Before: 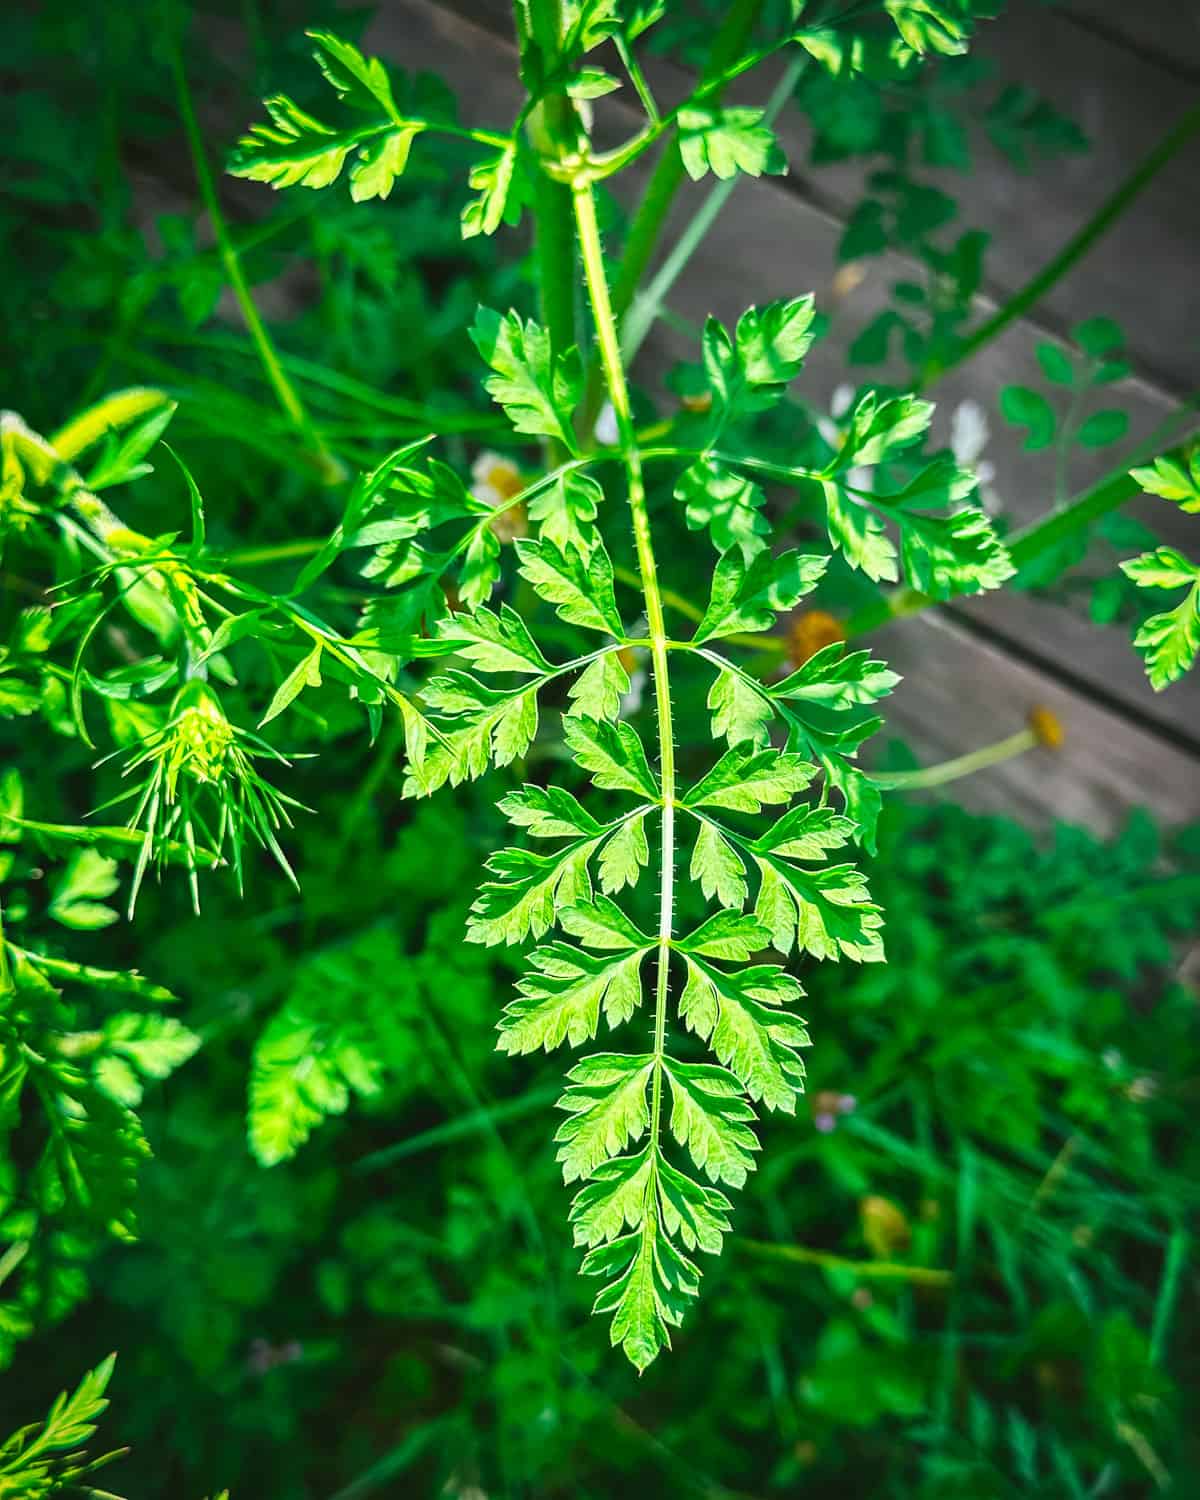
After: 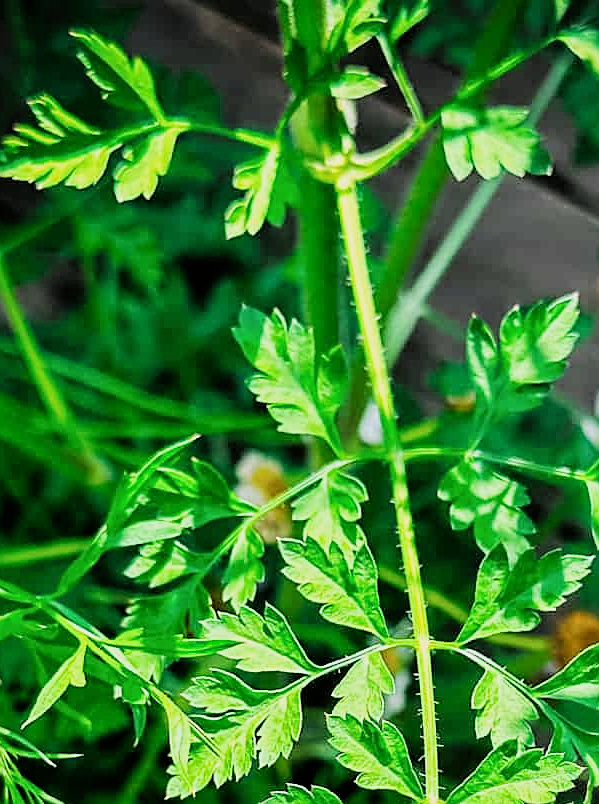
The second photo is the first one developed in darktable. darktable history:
sharpen: on, module defaults
crop: left 19.681%, right 30.337%, bottom 46.362%
filmic rgb: black relative exposure -5.09 EV, white relative exposure 3.5 EV, hardness 3.19, contrast 1.297, highlights saturation mix -49.62%
